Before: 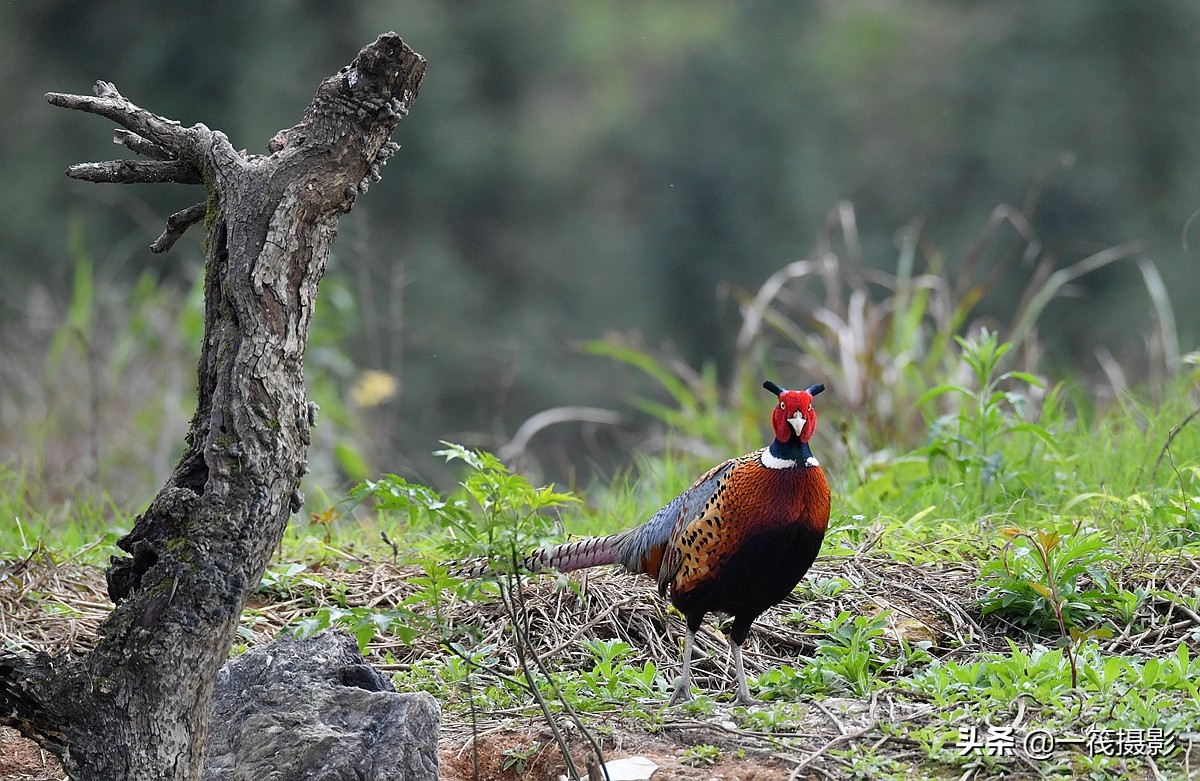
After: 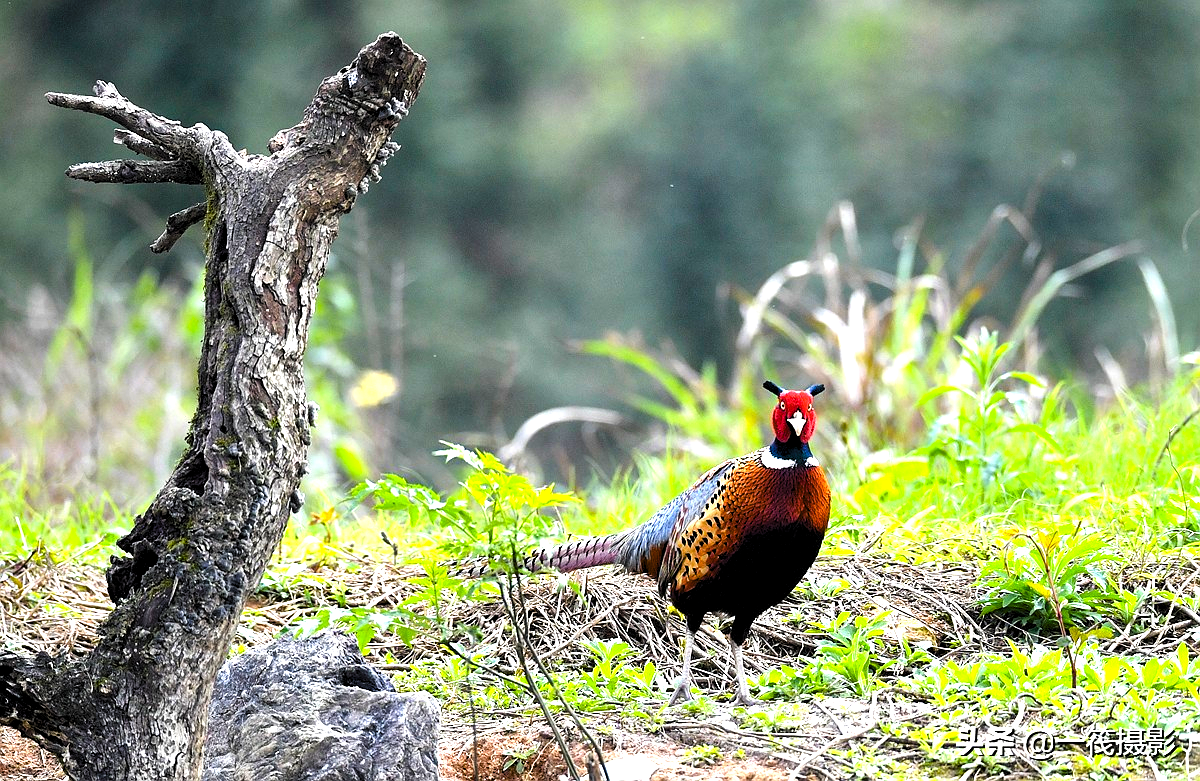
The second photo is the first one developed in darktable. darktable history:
exposure: black level correction 0, exposure 1.45 EV, compensate exposure bias true, compensate highlight preservation false
levels: levels [0.116, 0.574, 1]
contrast brightness saturation: contrast 0.07
color balance rgb: perceptual saturation grading › global saturation 20%, perceptual saturation grading › highlights -25%, perceptual saturation grading › shadows 25%, global vibrance 50%
